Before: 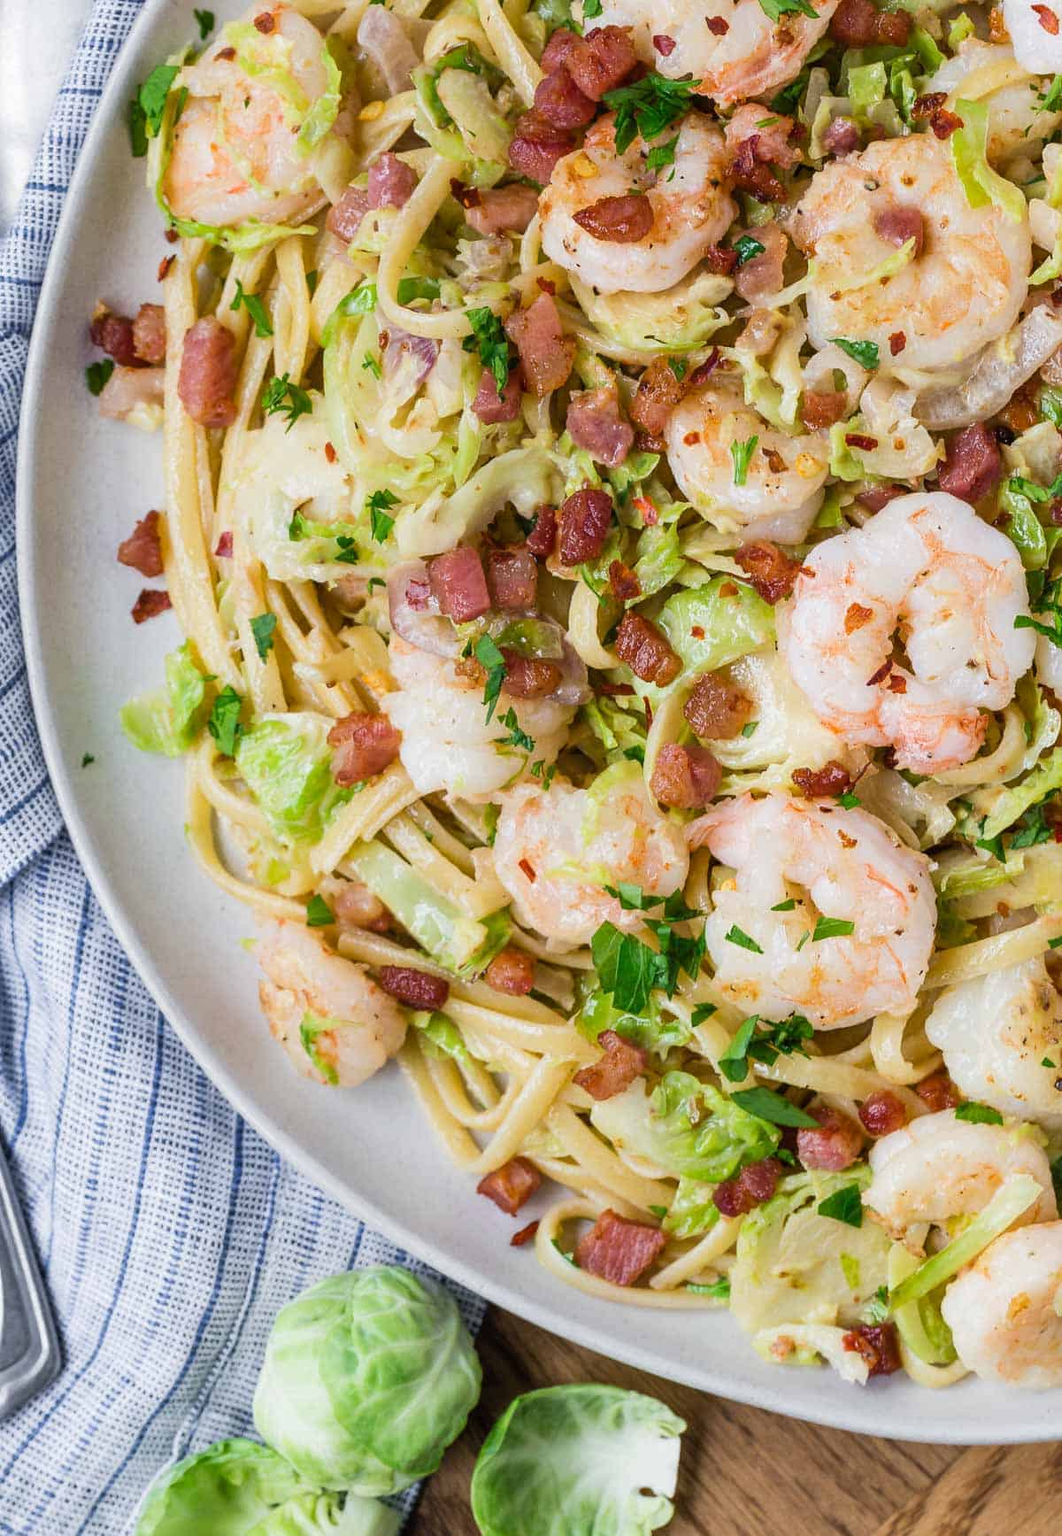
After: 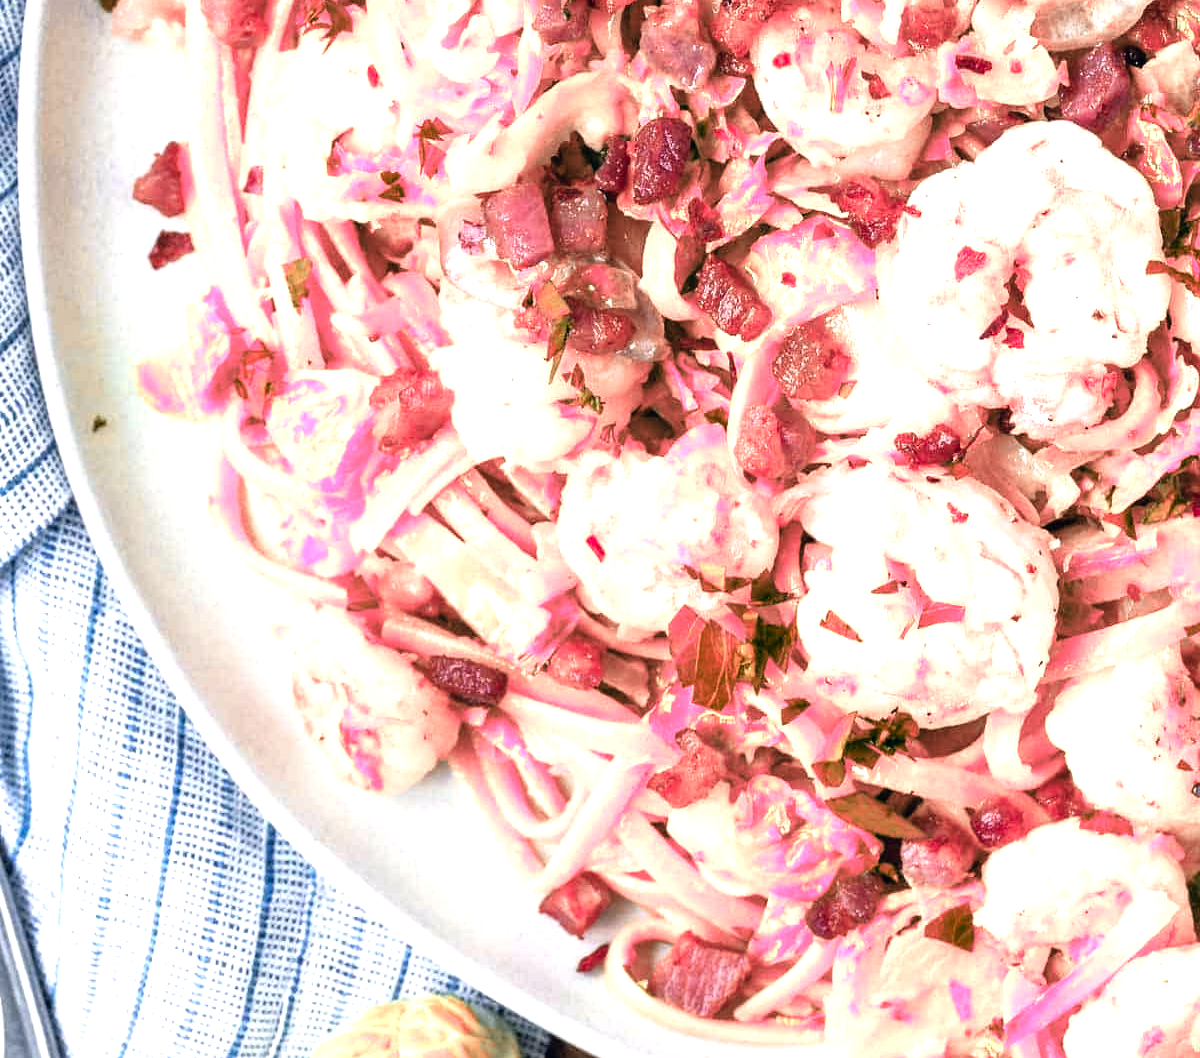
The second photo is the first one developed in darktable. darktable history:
crop and rotate: top 25.081%, bottom 13.93%
tone equalizer: -8 EV -1.08 EV, -7 EV -1.01 EV, -6 EV -0.846 EV, -5 EV -0.598 EV, -3 EV 0.561 EV, -2 EV 0.879 EV, -1 EV 0.991 EV, +0 EV 1.08 EV
color correction: highlights a* 0.201, highlights b* 2.65, shadows a* -0.796, shadows b* -4.55
color zones: curves: ch2 [(0, 0.488) (0.143, 0.417) (0.286, 0.212) (0.429, 0.179) (0.571, 0.154) (0.714, 0.415) (0.857, 0.495) (1, 0.488)]
